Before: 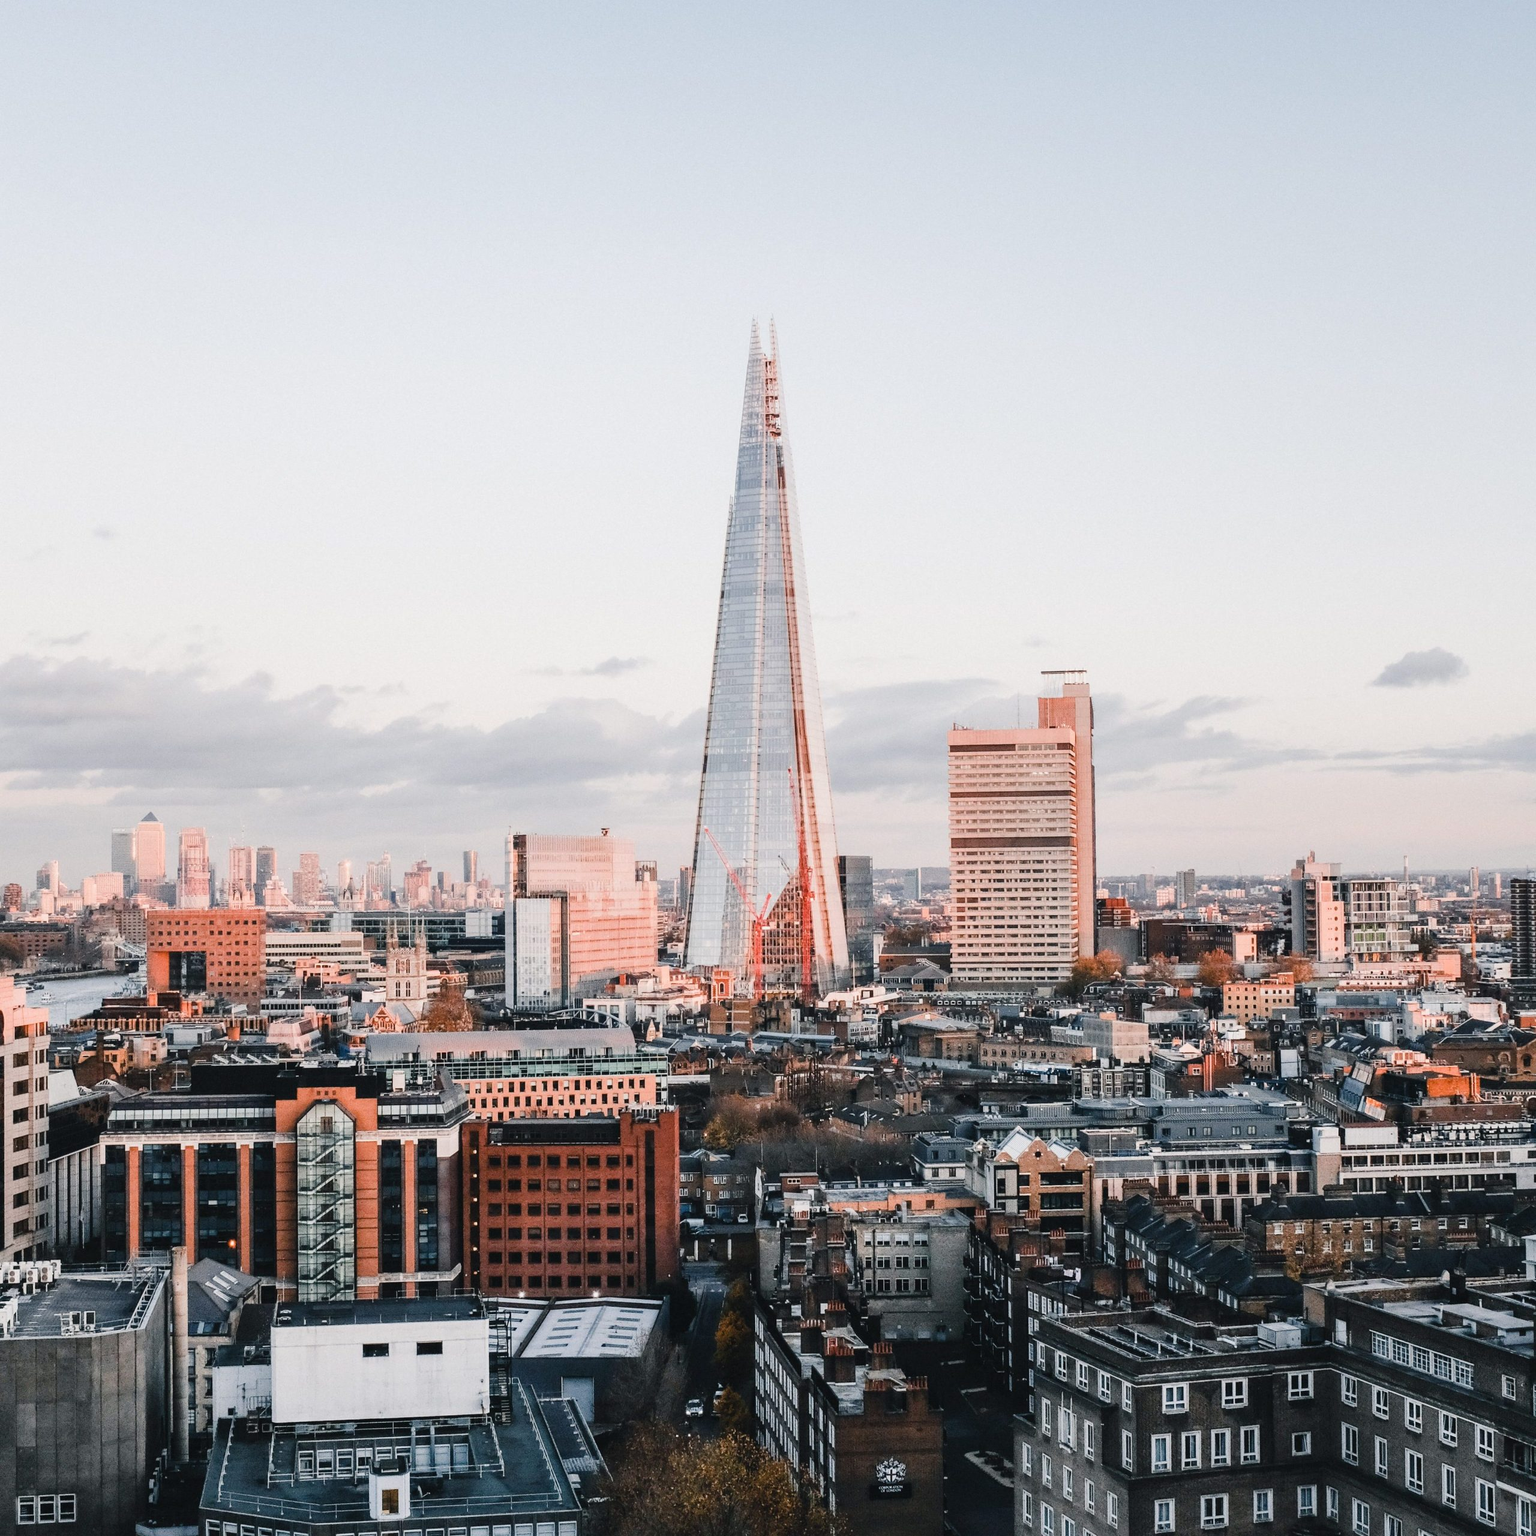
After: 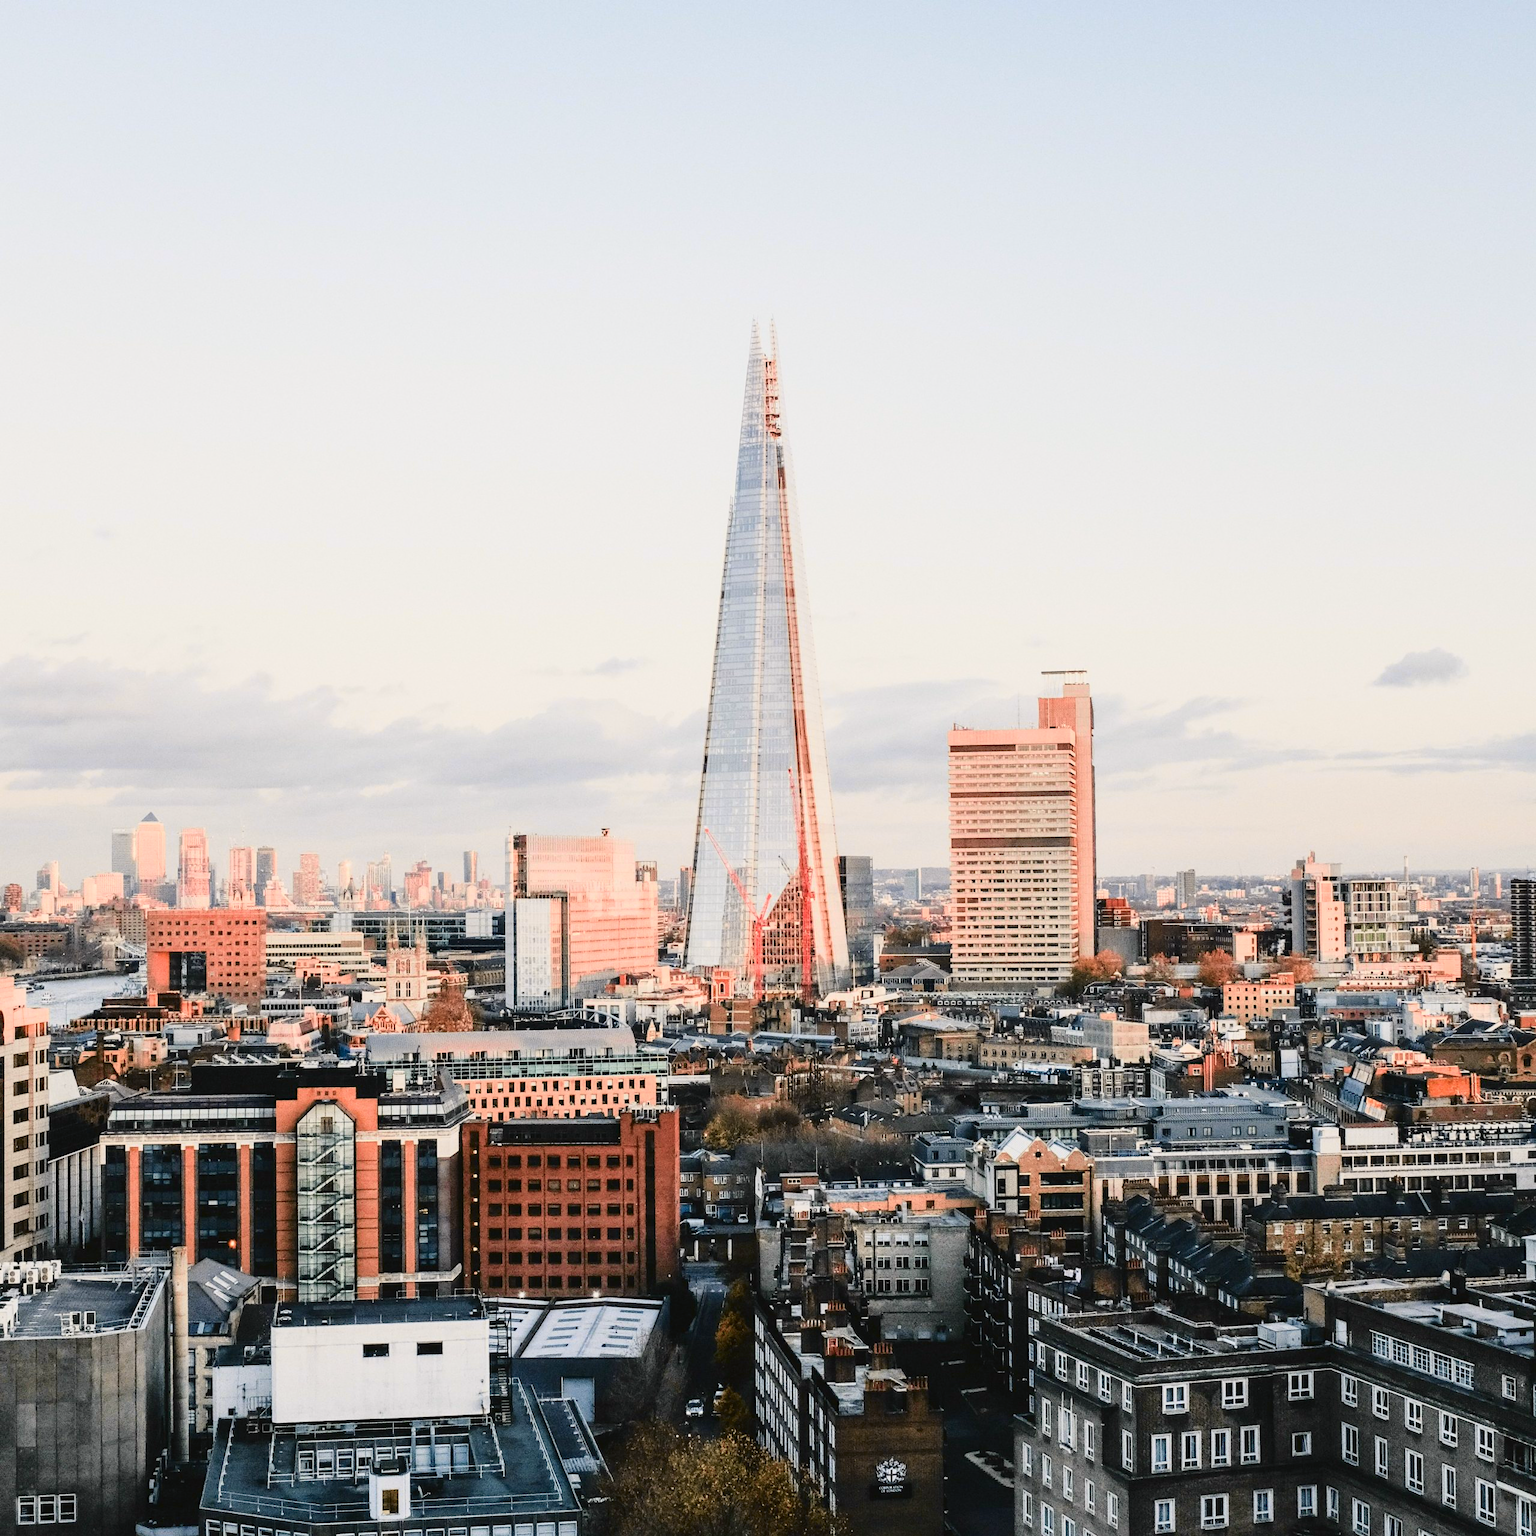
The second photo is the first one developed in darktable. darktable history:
tone curve: curves: ch0 [(0, 0.021) (0.049, 0.044) (0.152, 0.14) (0.328, 0.377) (0.473, 0.543) (0.641, 0.705) (0.85, 0.894) (1, 0.969)]; ch1 [(0, 0) (0.302, 0.331) (0.427, 0.433) (0.472, 0.47) (0.502, 0.503) (0.527, 0.521) (0.564, 0.58) (0.614, 0.626) (0.677, 0.701) (0.859, 0.885) (1, 1)]; ch2 [(0, 0) (0.33, 0.301) (0.447, 0.44) (0.487, 0.496) (0.502, 0.516) (0.535, 0.563) (0.565, 0.593) (0.618, 0.628) (1, 1)], color space Lab, independent channels, preserve colors none
